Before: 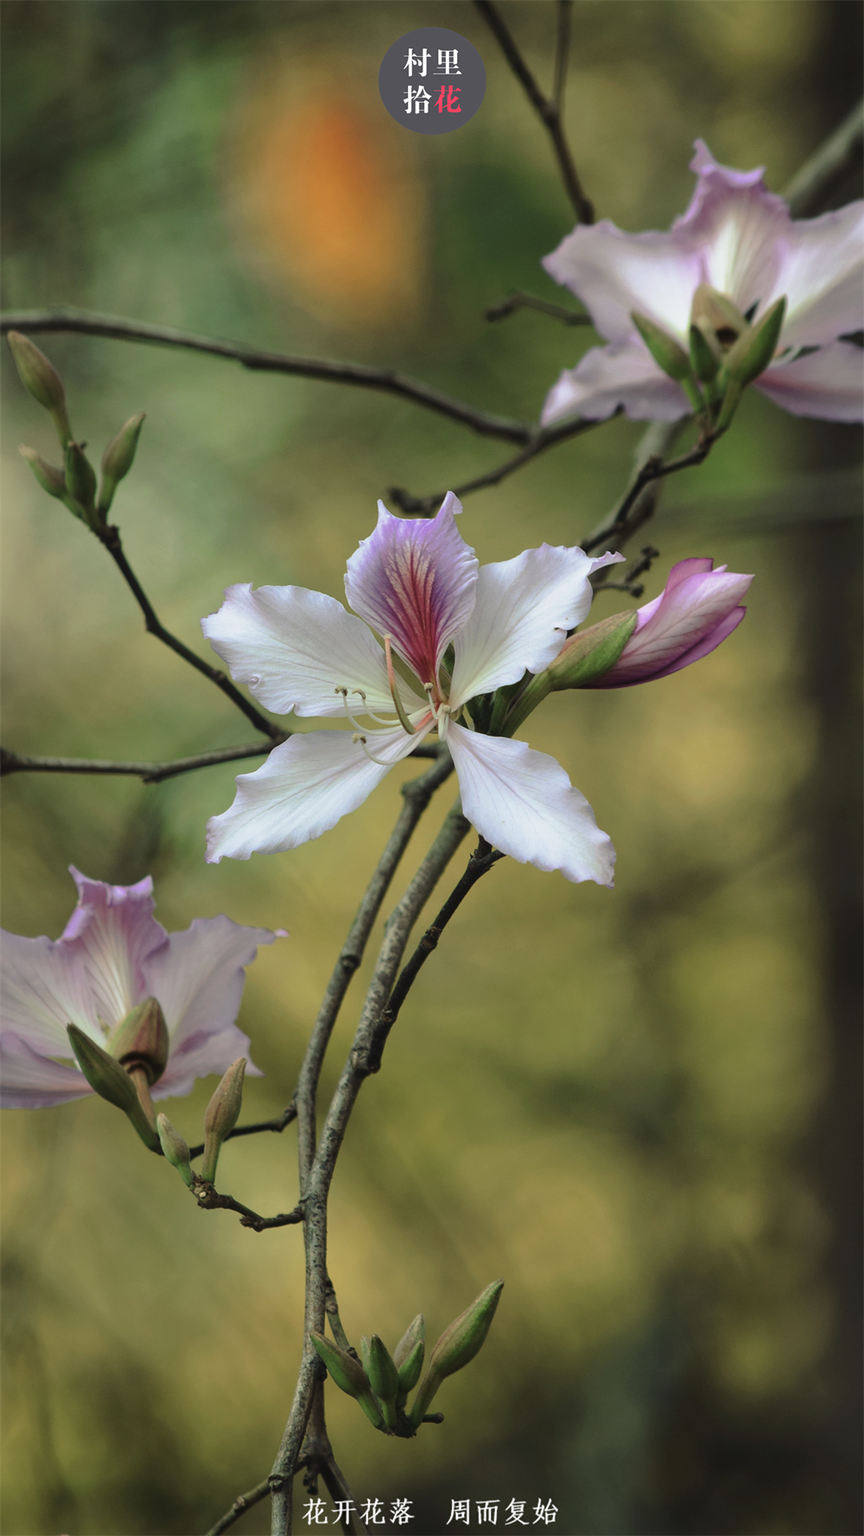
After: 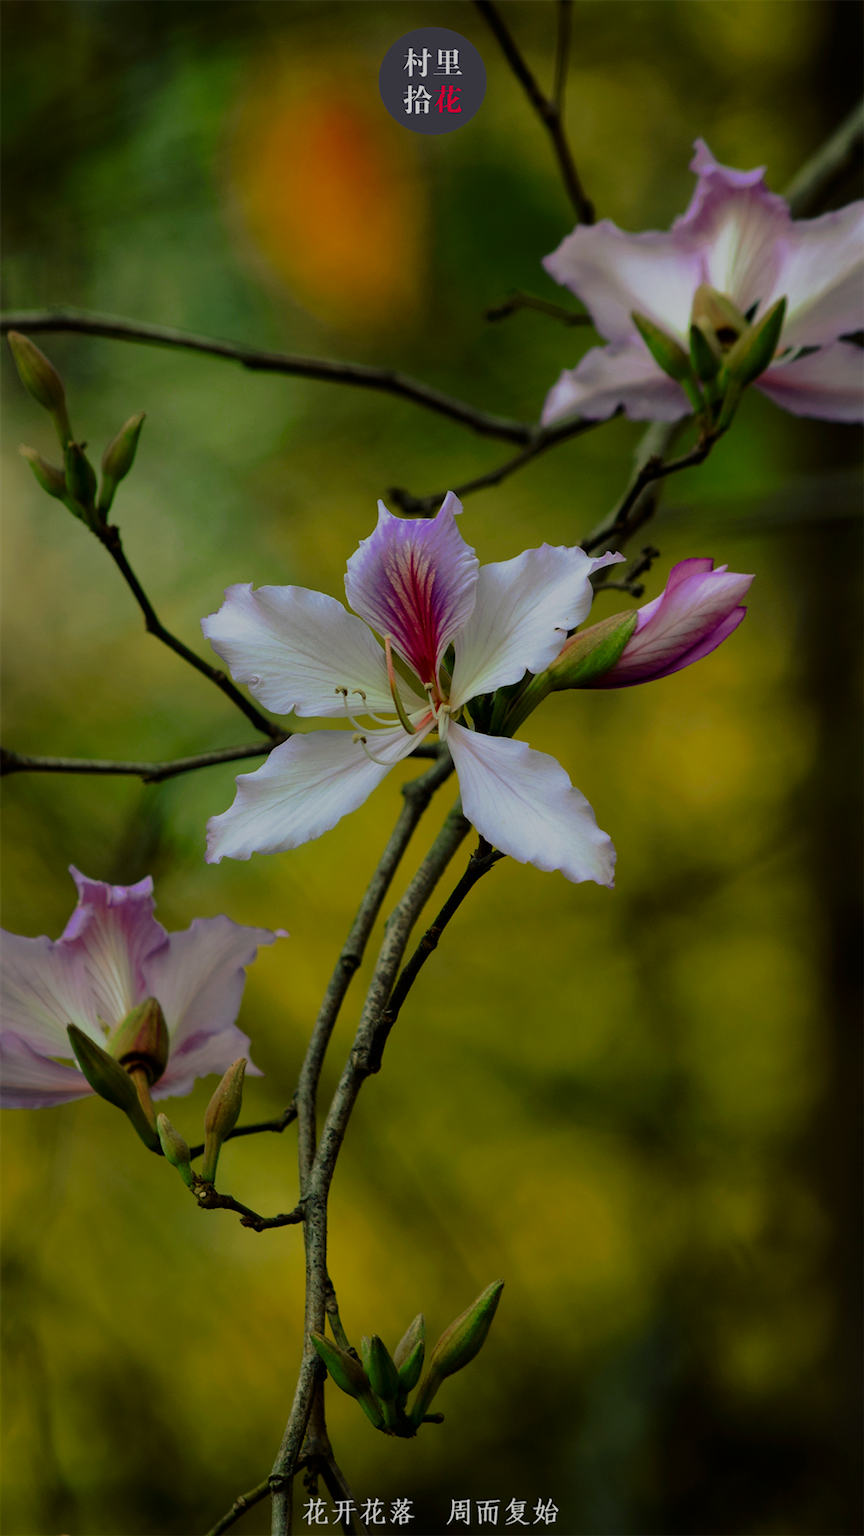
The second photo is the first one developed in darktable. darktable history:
filmic rgb: black relative exposure -7.65 EV, white relative exposure 4.56 EV, hardness 3.61
color balance rgb: perceptual saturation grading › global saturation 30%, global vibrance 20%
contrast brightness saturation: brightness -0.2, saturation 0.08
white balance: red 1, blue 1
